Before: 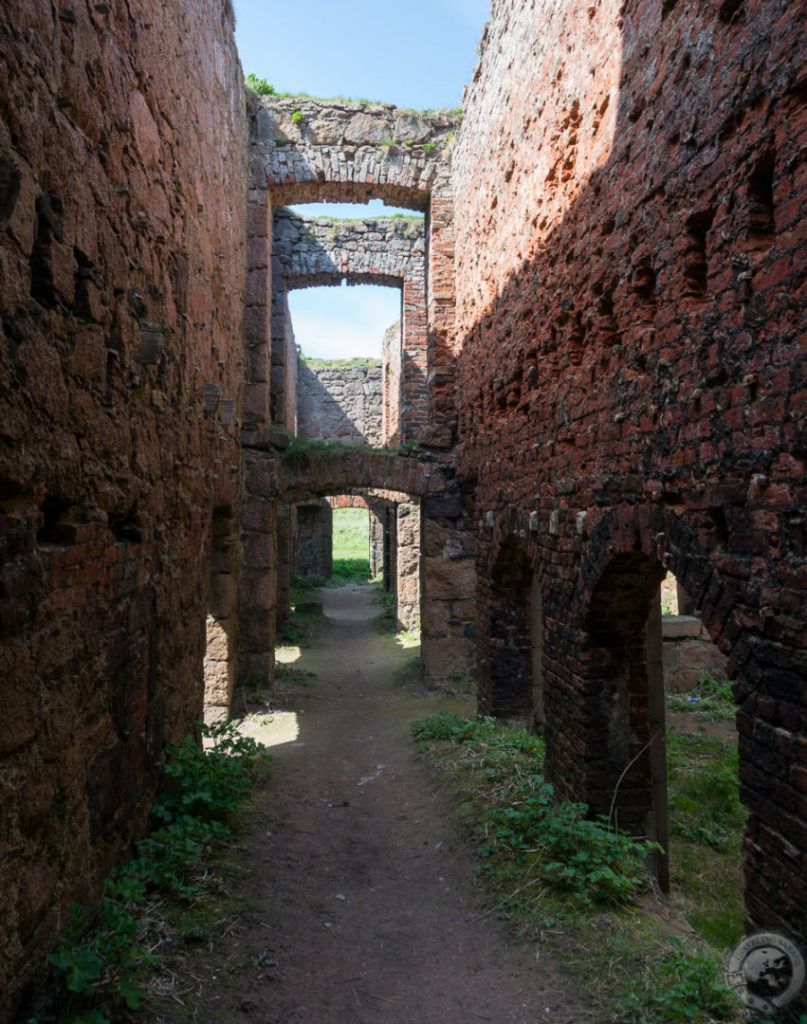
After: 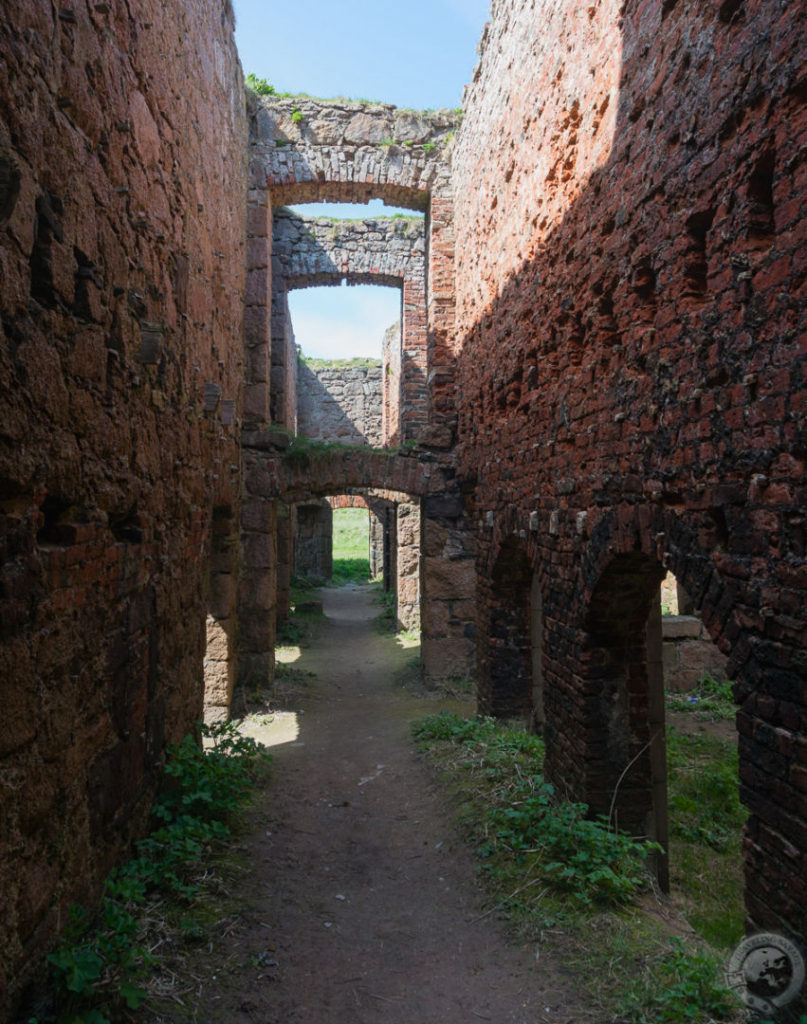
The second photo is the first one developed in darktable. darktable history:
contrast equalizer: y [[0.439, 0.44, 0.442, 0.457, 0.493, 0.498], [0.5 ×6], [0.5 ×6], [0 ×6], [0 ×6]], mix 0.603
